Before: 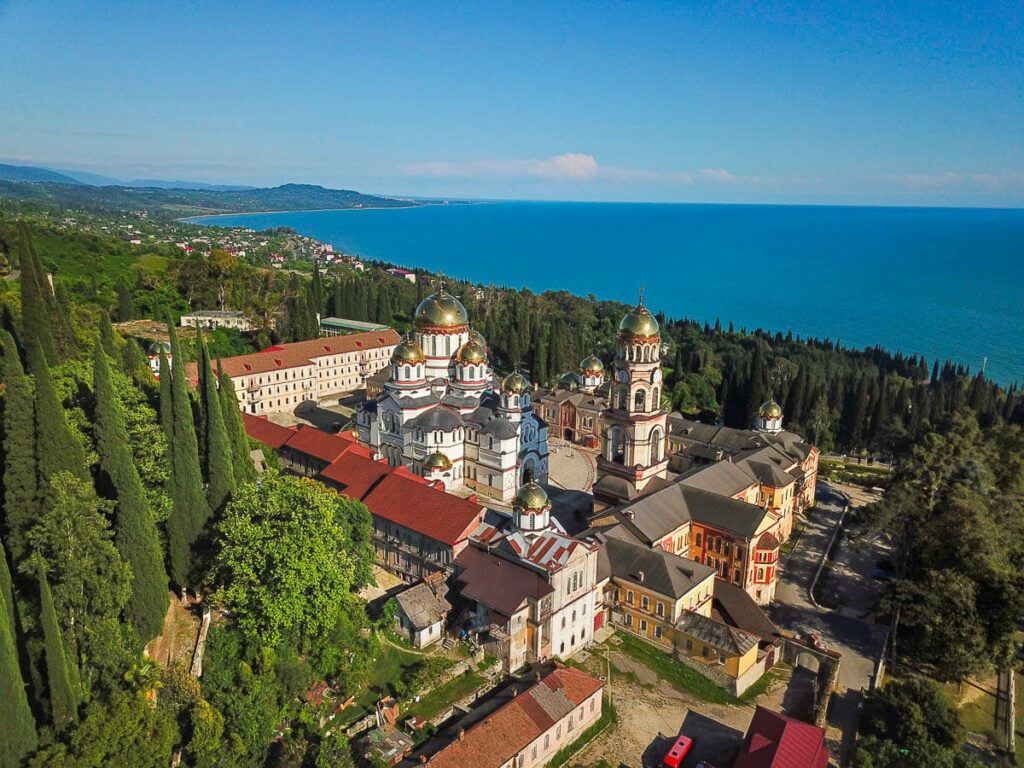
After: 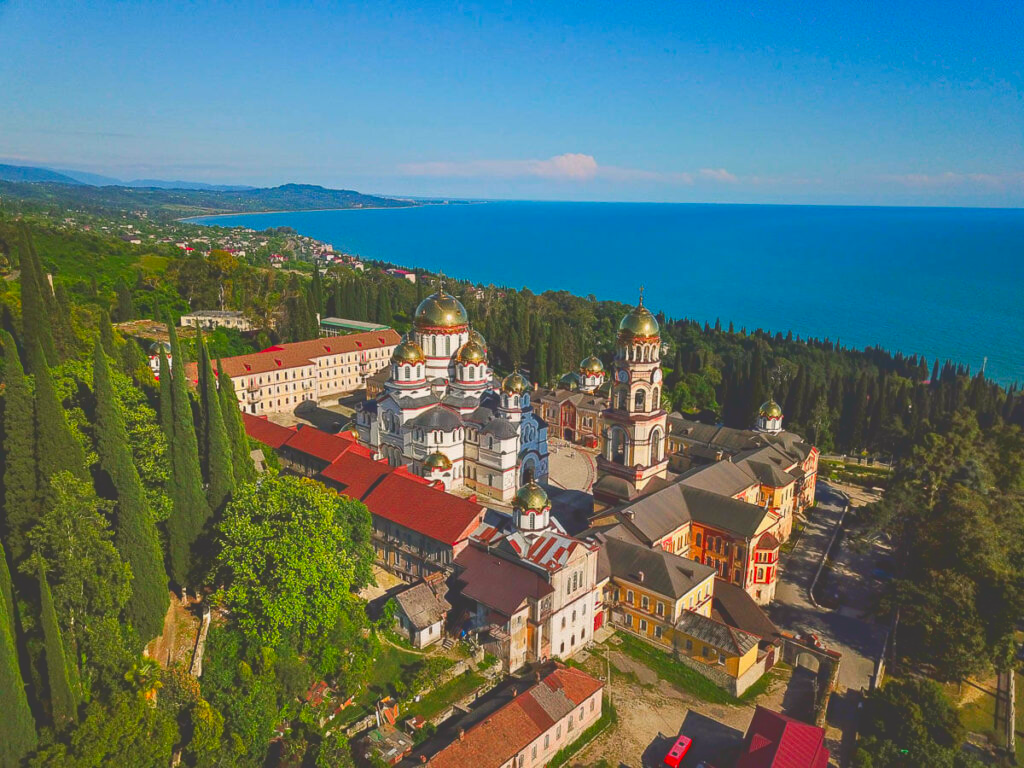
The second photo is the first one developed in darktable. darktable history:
tone curve: curves: ch0 [(0, 0.211) (0.15, 0.25) (1, 0.953)], color space Lab, independent channels, preserve colors none
color correction: highlights a* 3.22, highlights b* 1.93, saturation 1.19
